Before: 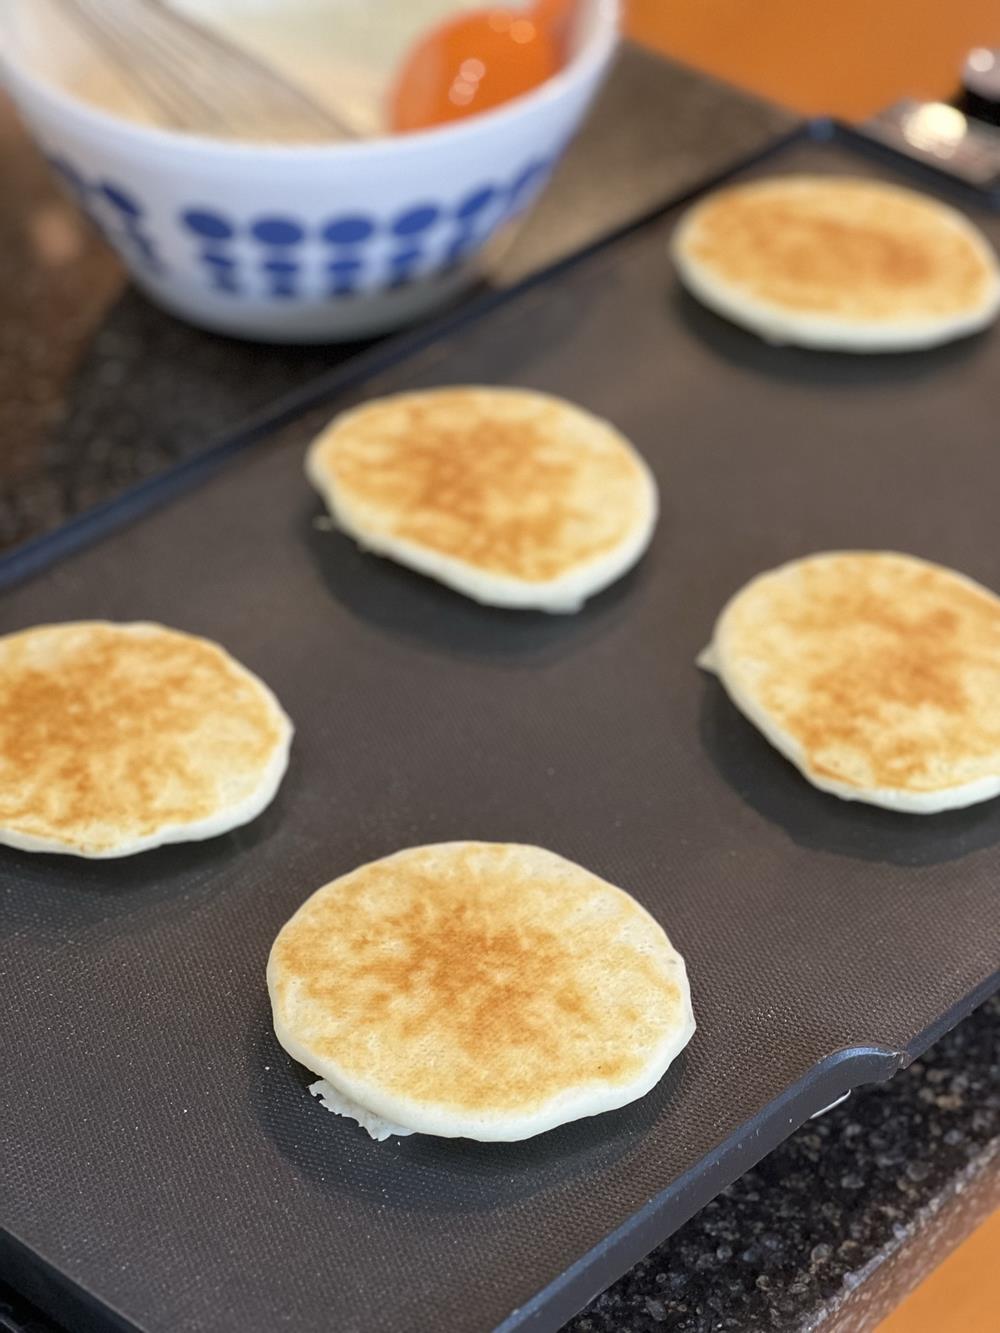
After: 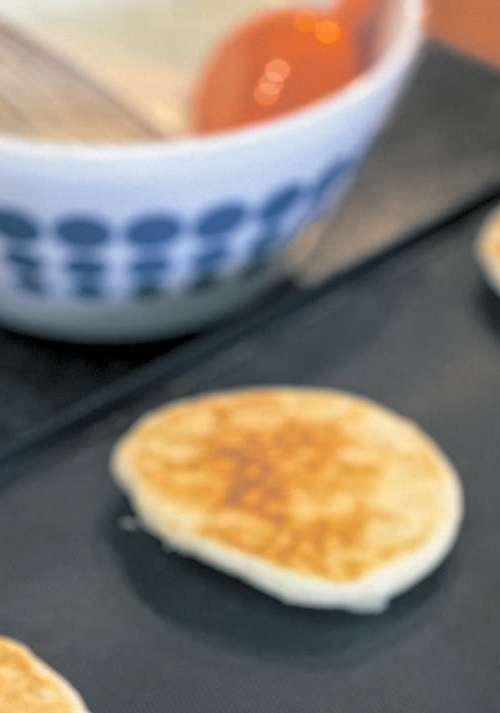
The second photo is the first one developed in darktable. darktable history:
crop: left 19.556%, right 30.401%, bottom 46.458%
split-toning: shadows › hue 205.2°, shadows › saturation 0.29, highlights › hue 50.4°, highlights › saturation 0.38, balance -49.9
local contrast: on, module defaults
